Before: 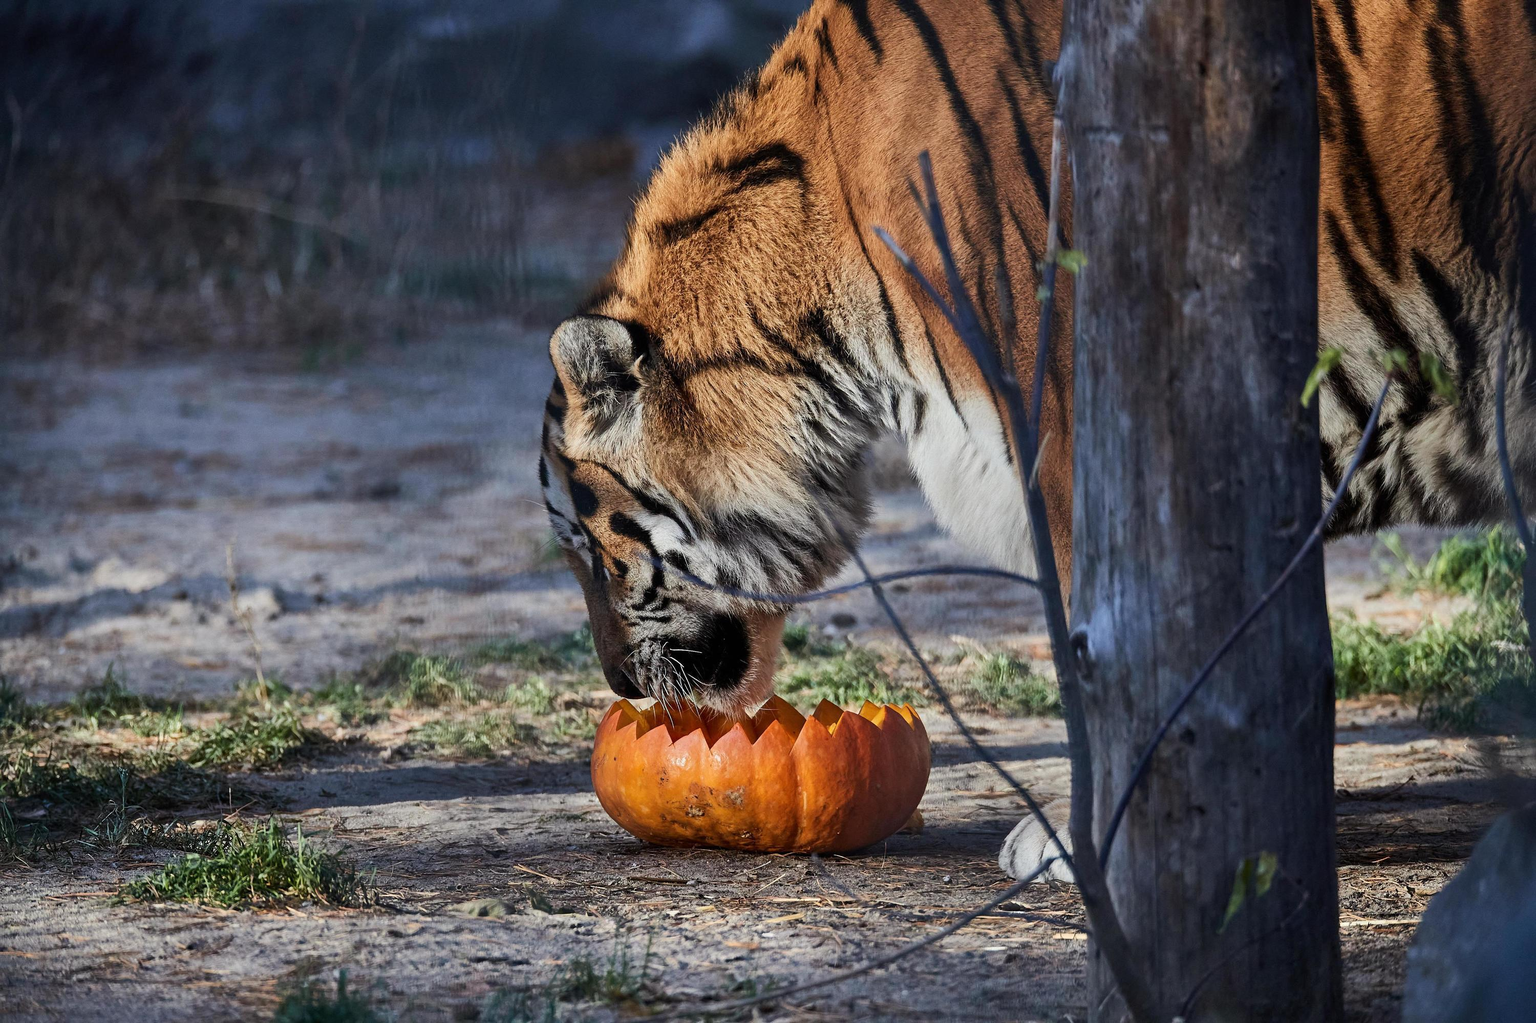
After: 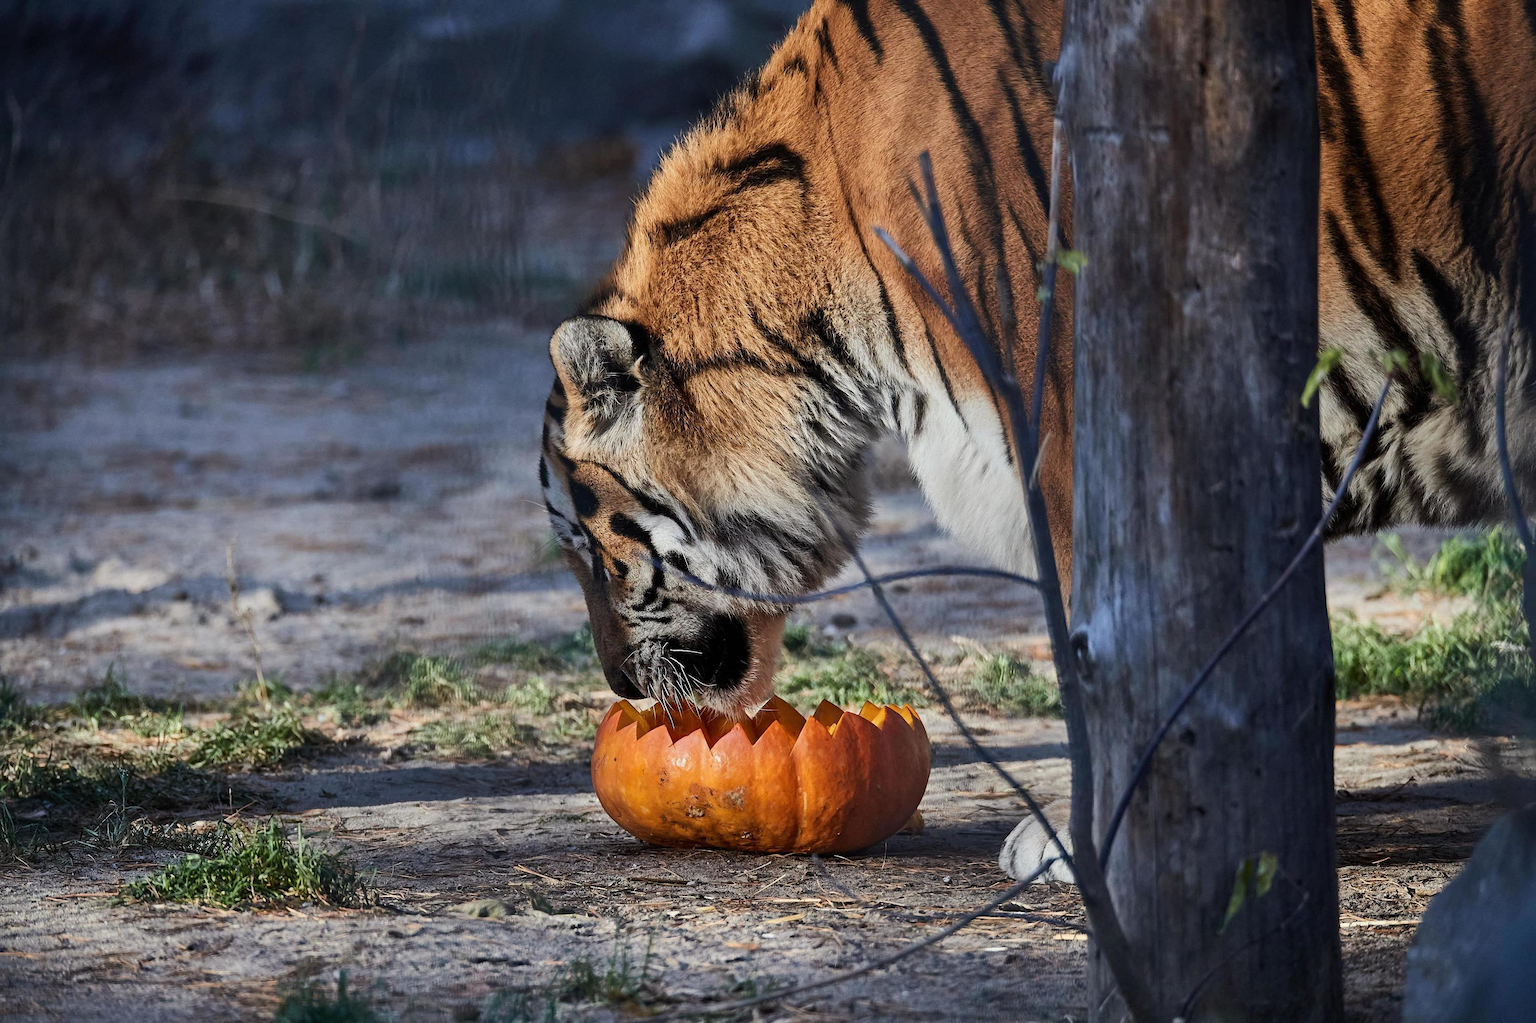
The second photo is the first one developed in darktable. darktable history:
color correction: highlights b* -0.002, saturation 0.992
